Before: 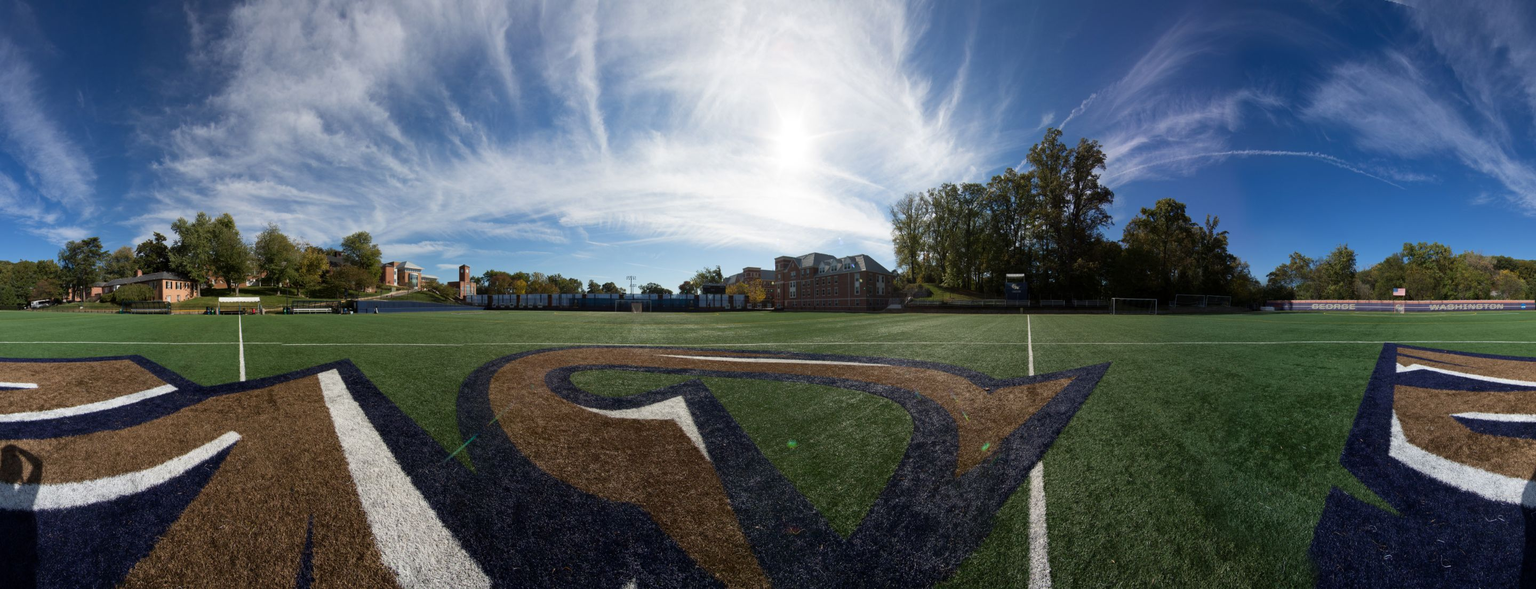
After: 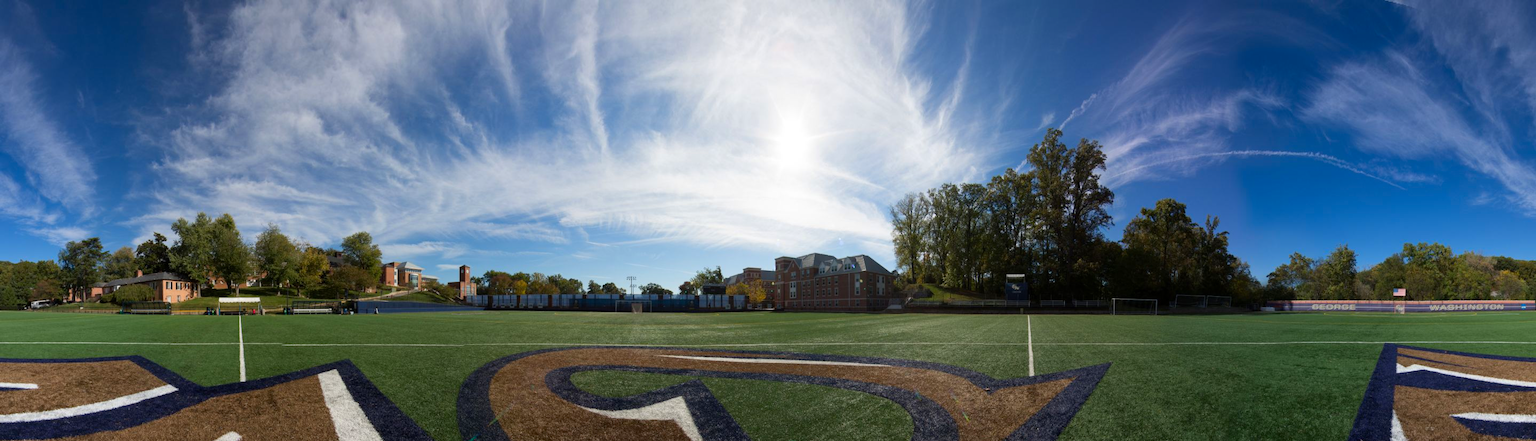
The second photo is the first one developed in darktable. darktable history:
crop: bottom 24.994%
contrast brightness saturation: saturation 0.175
